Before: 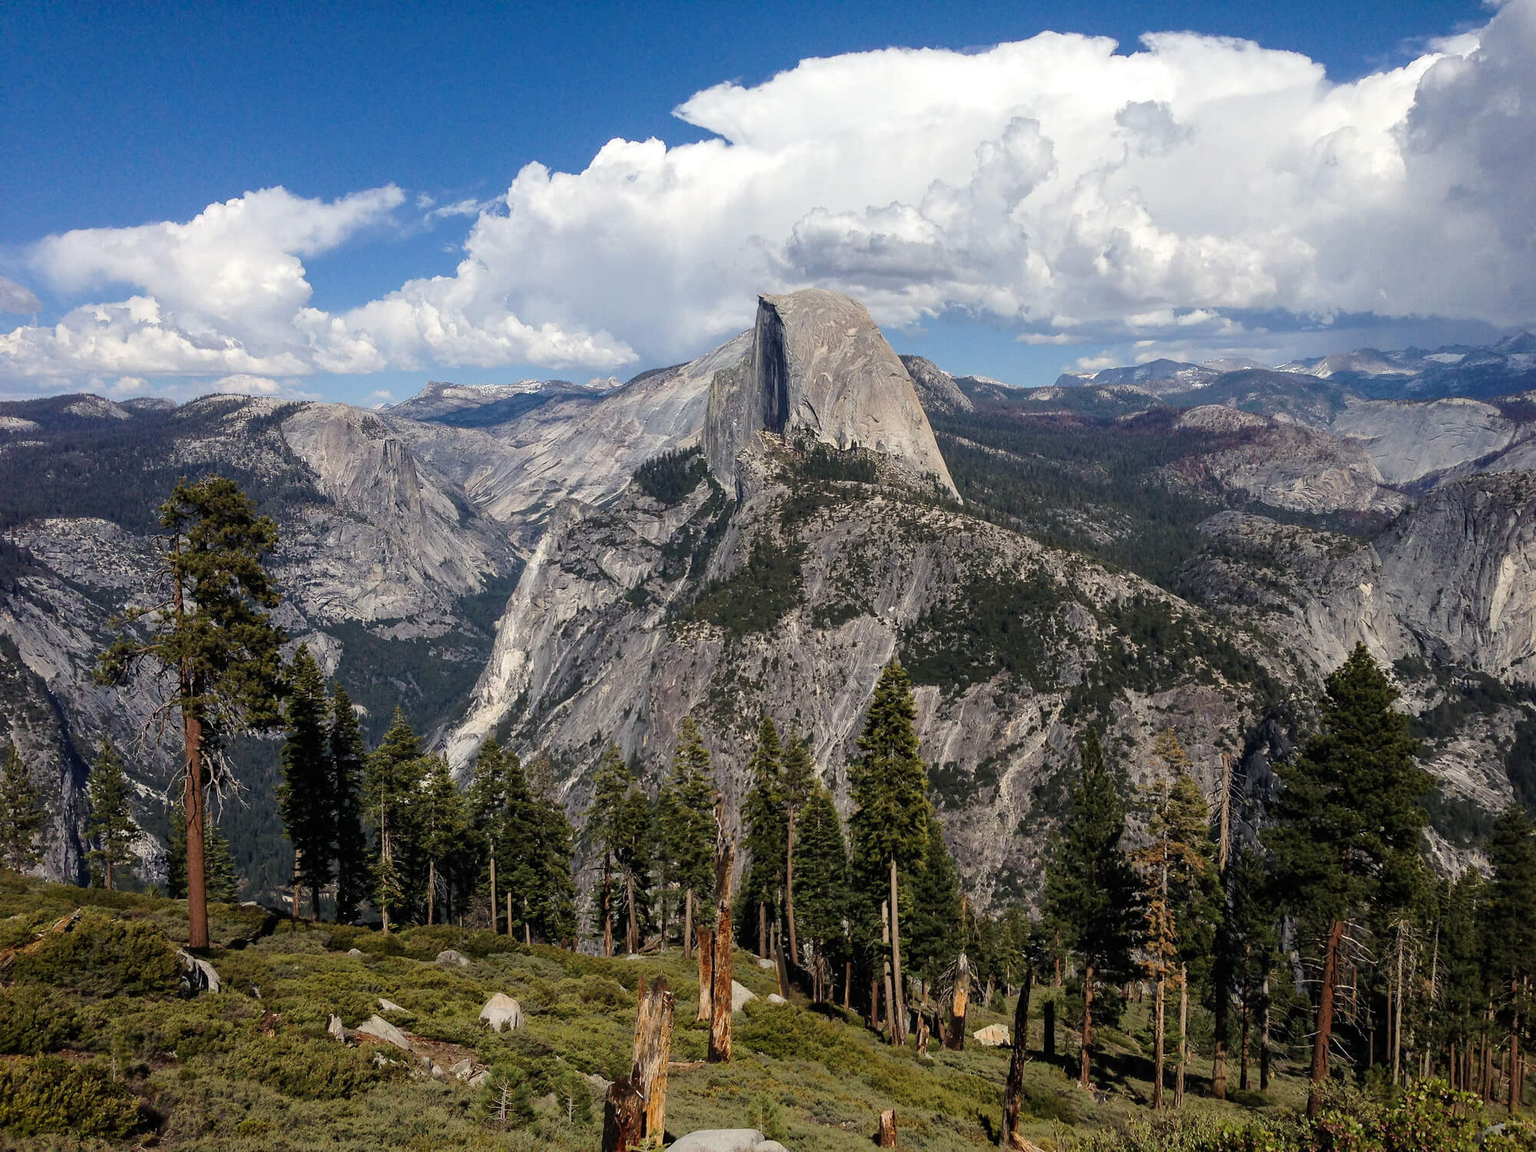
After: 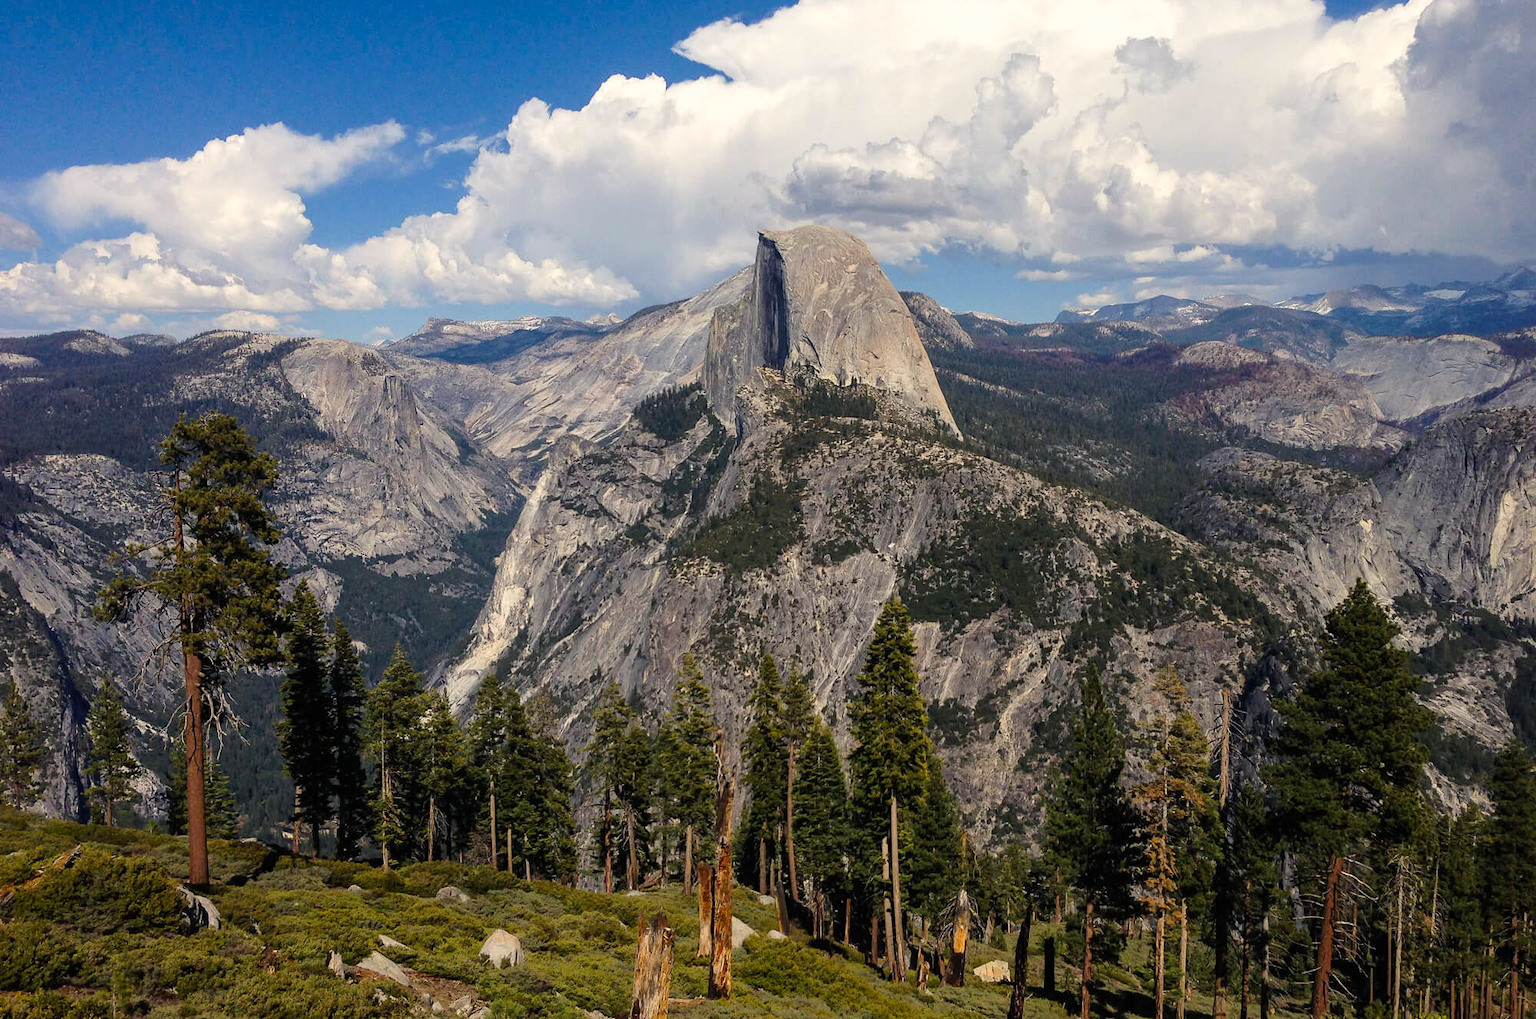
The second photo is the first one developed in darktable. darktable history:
color balance rgb: highlights gain › chroma 2.058%, highlights gain › hue 71.41°, perceptual saturation grading › global saturation 16.843%
crop and rotate: top 5.589%, bottom 5.887%
